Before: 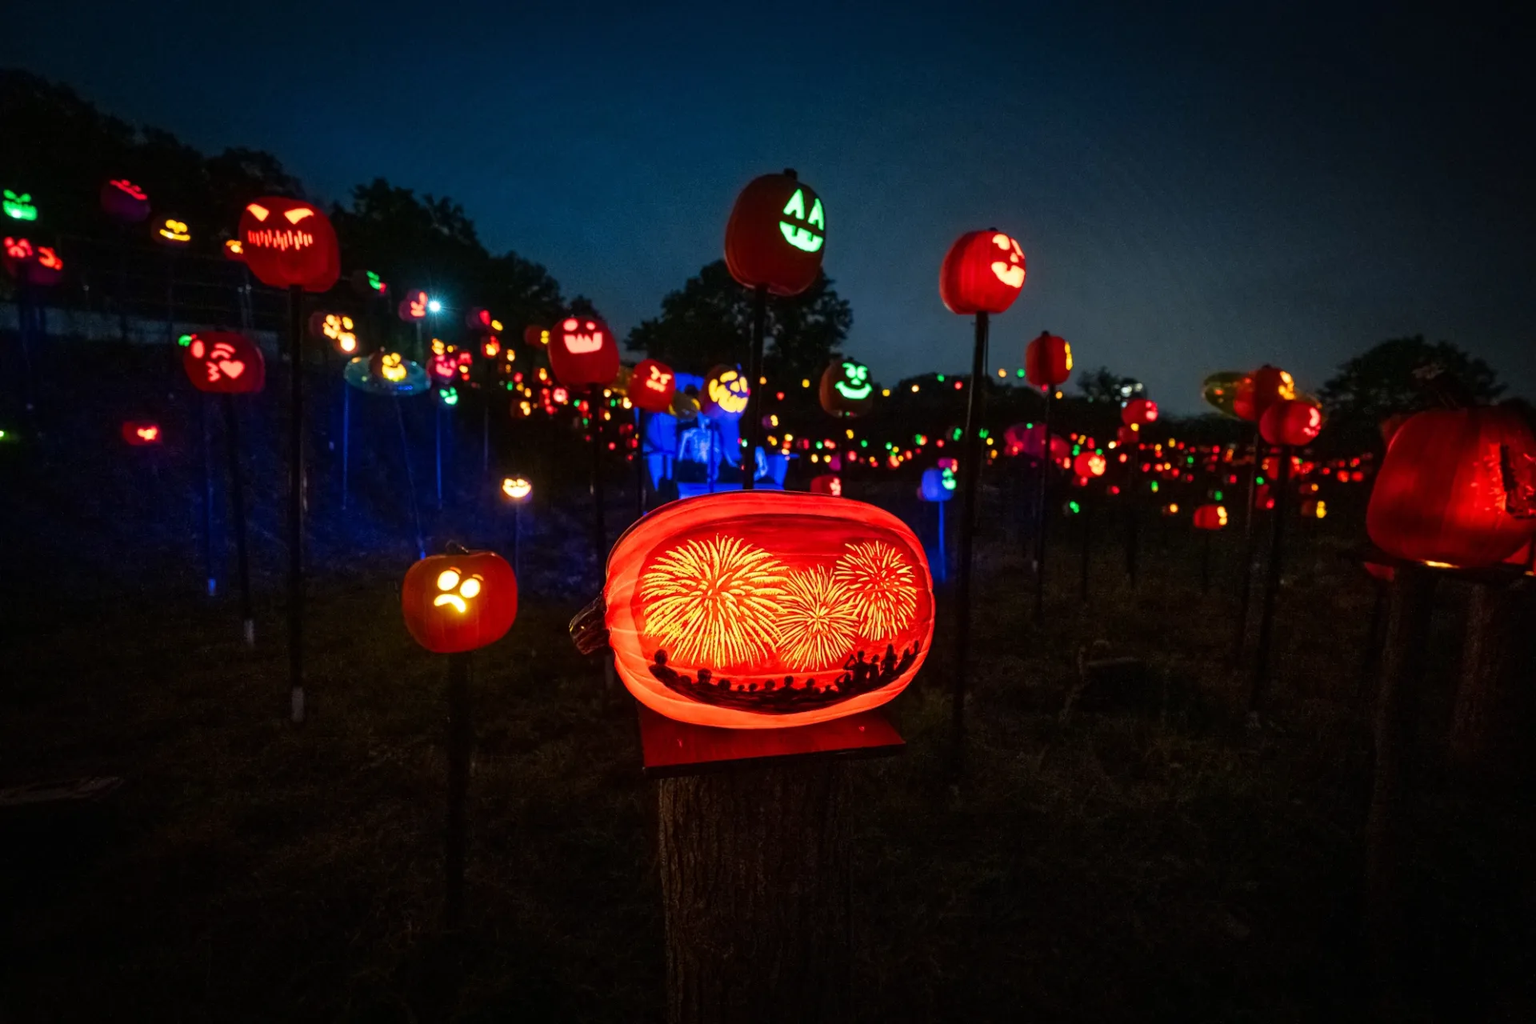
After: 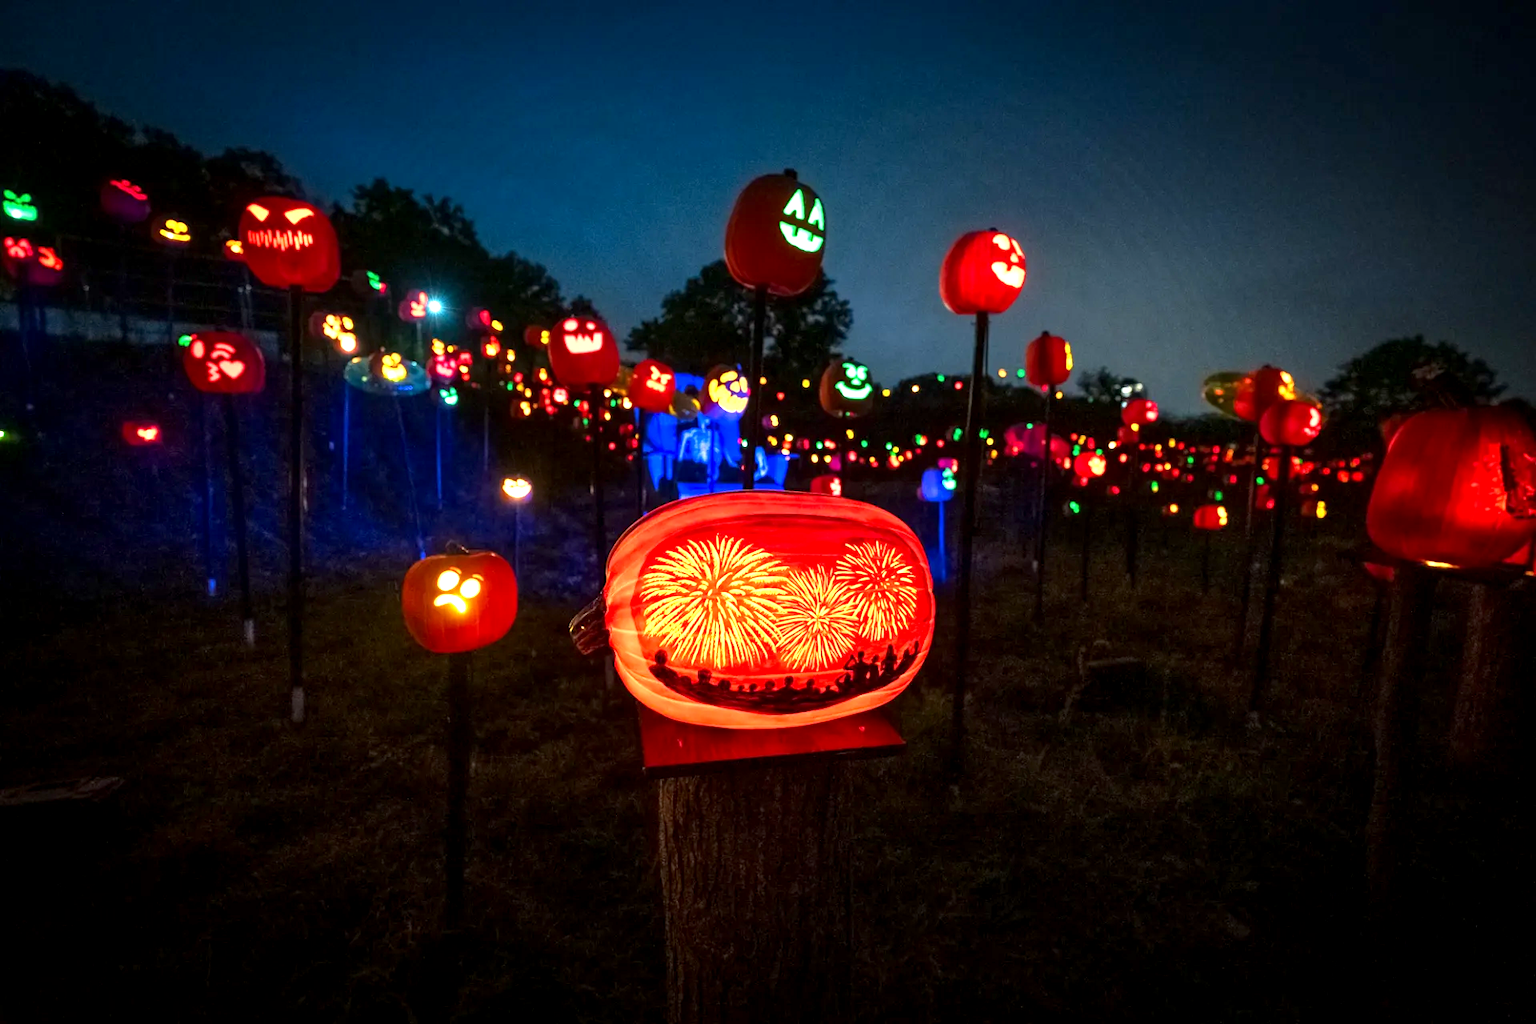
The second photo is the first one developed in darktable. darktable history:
exposure: black level correction 0.002, exposure 1 EV, compensate highlight preservation false
